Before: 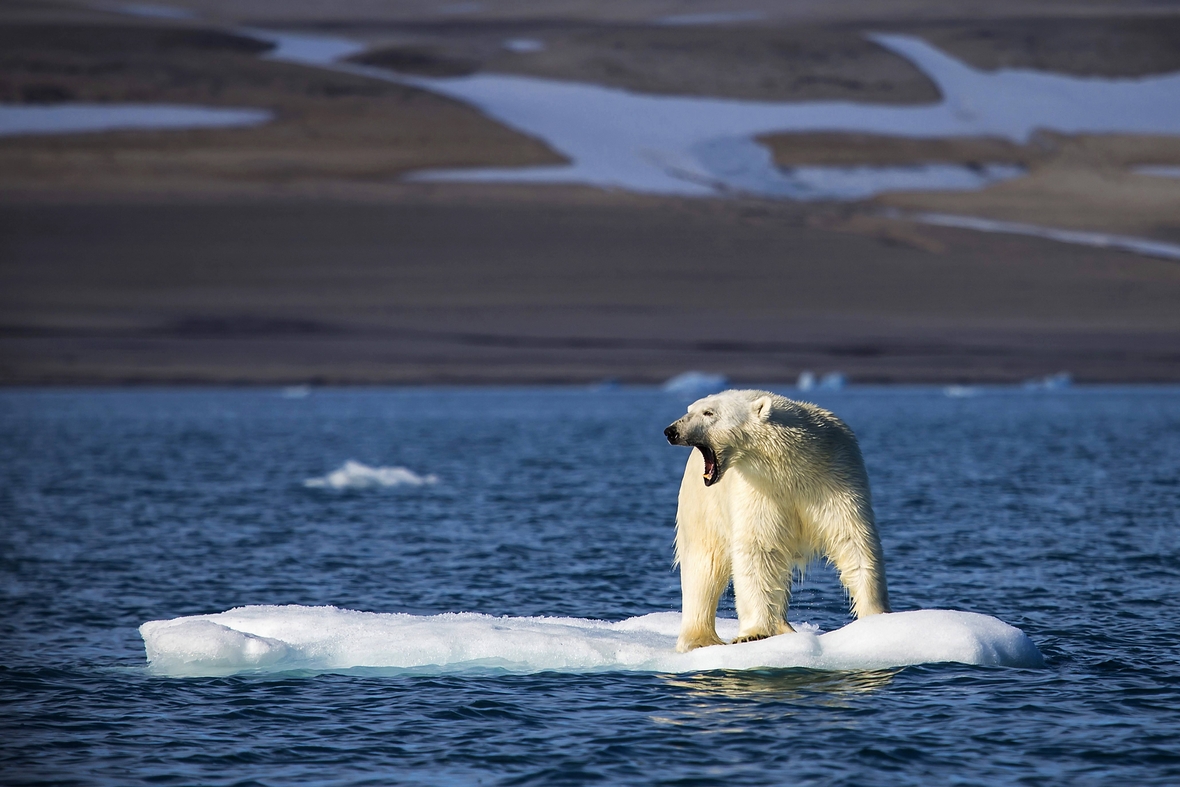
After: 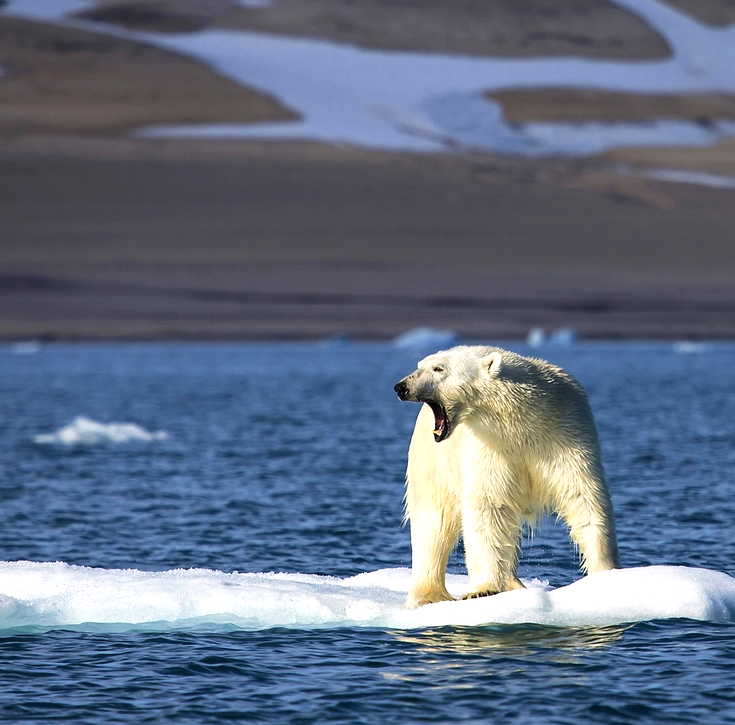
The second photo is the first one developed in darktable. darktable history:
crop and rotate: left 22.918%, top 5.629%, right 14.711%, bottom 2.247%
exposure: exposure 0.4 EV, compensate highlight preservation false
